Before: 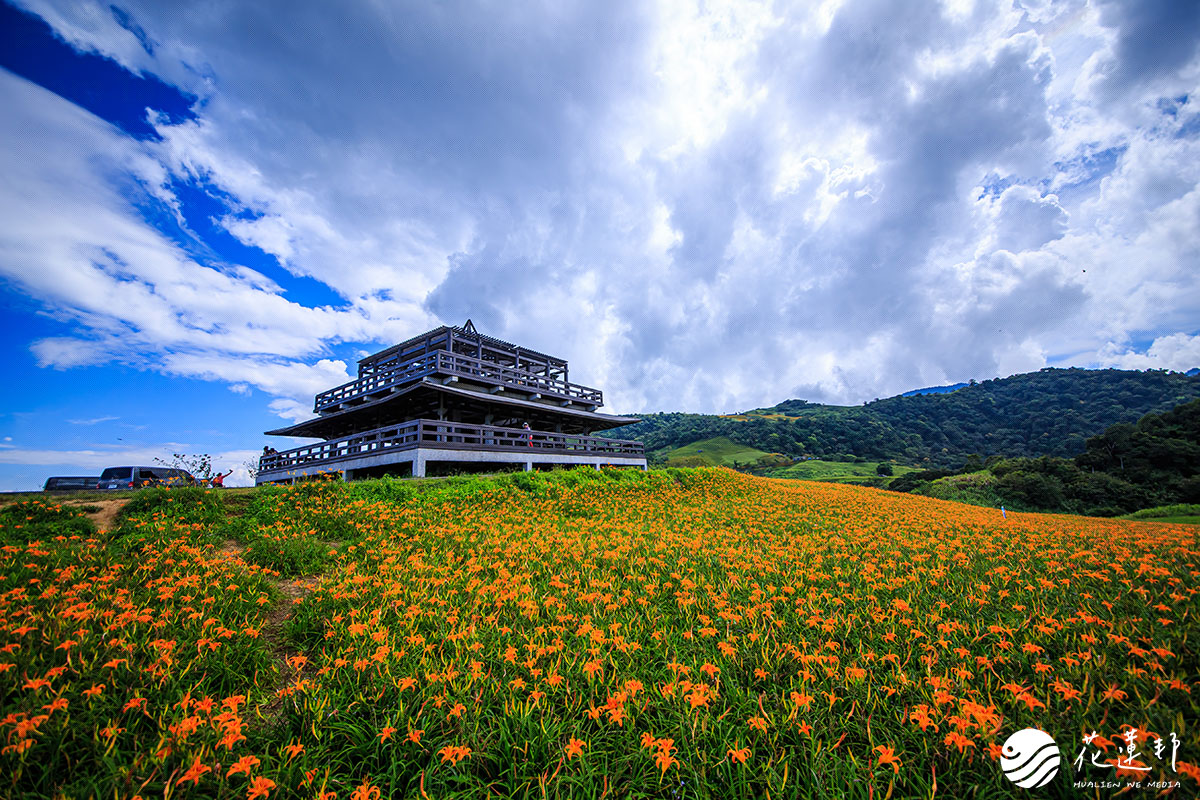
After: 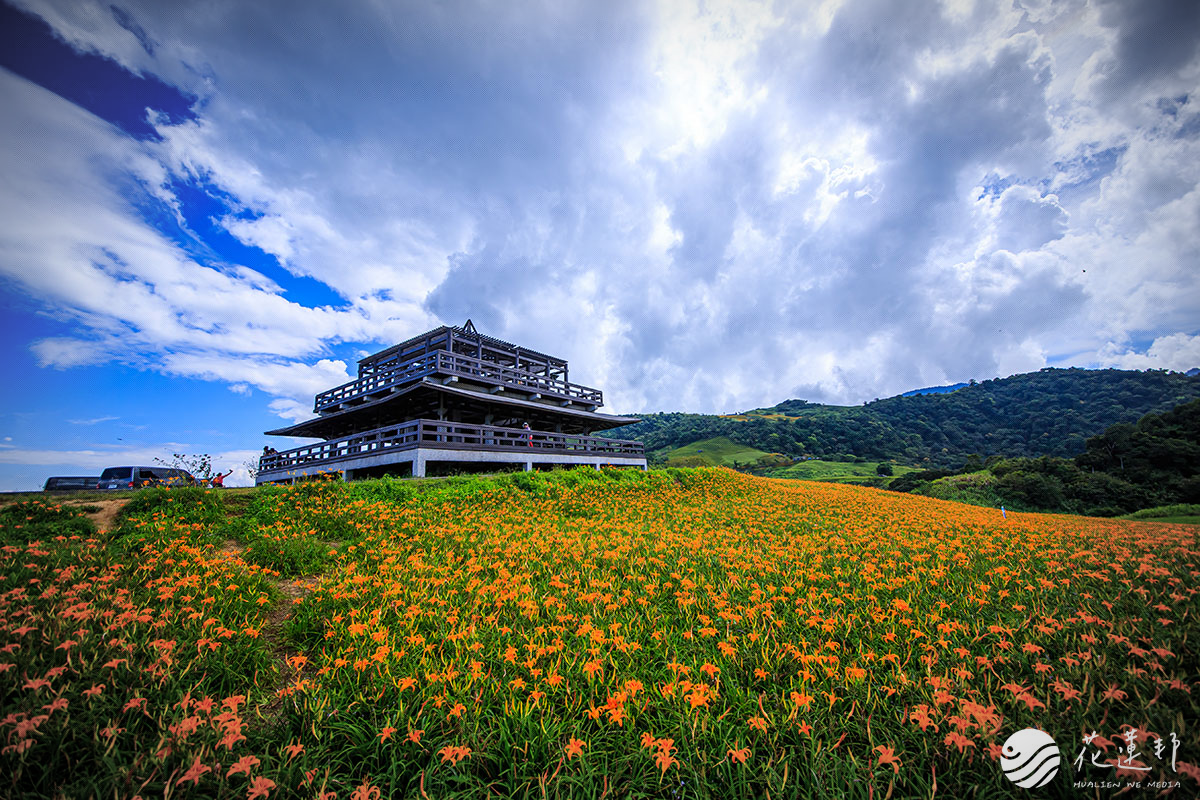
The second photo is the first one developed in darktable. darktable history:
rgb levels: preserve colors max RGB
vignetting: fall-off radius 60%, automatic ratio true
